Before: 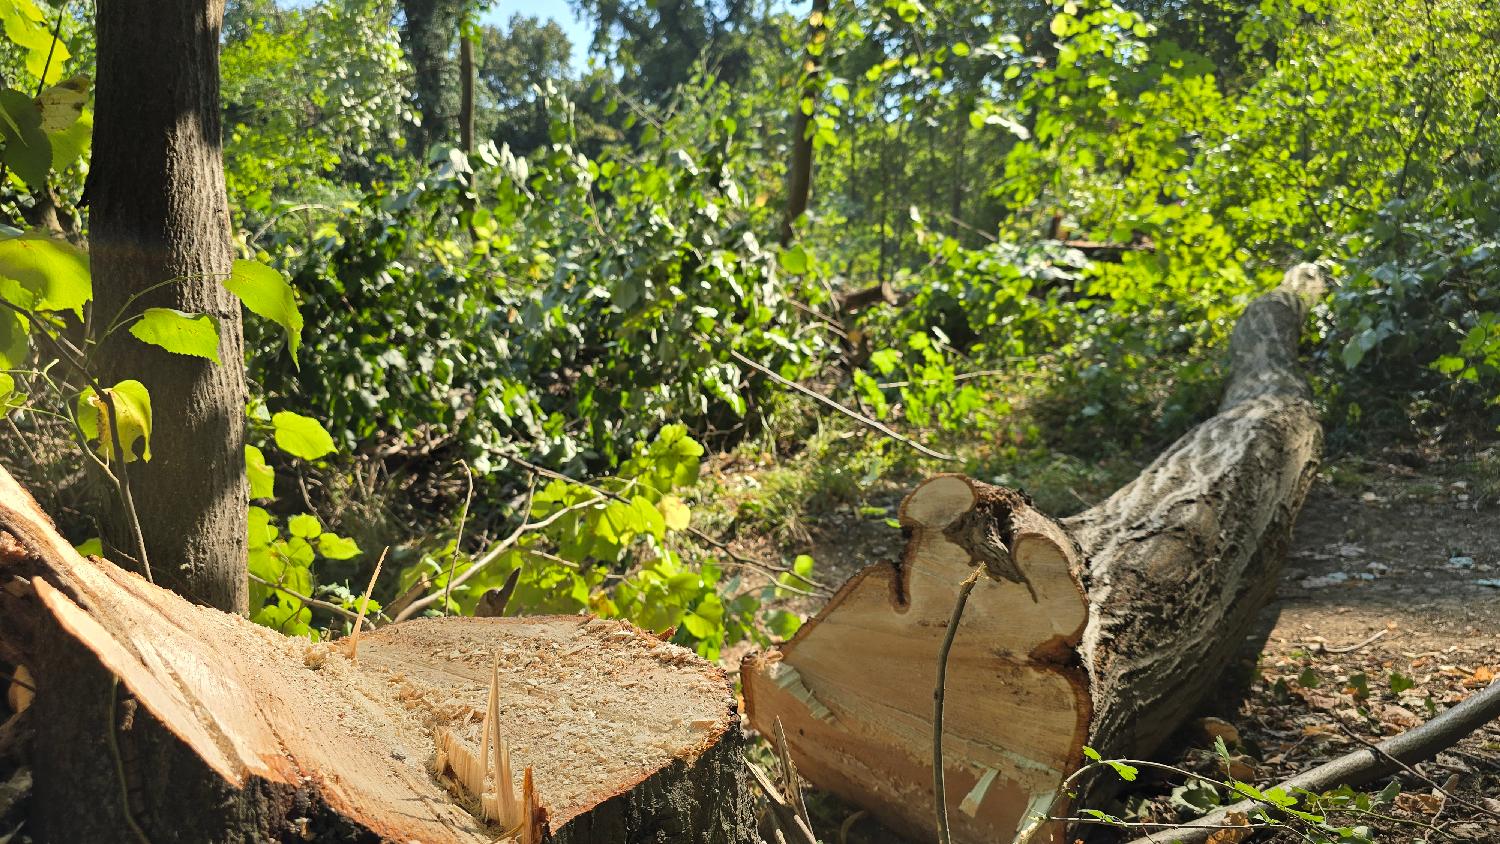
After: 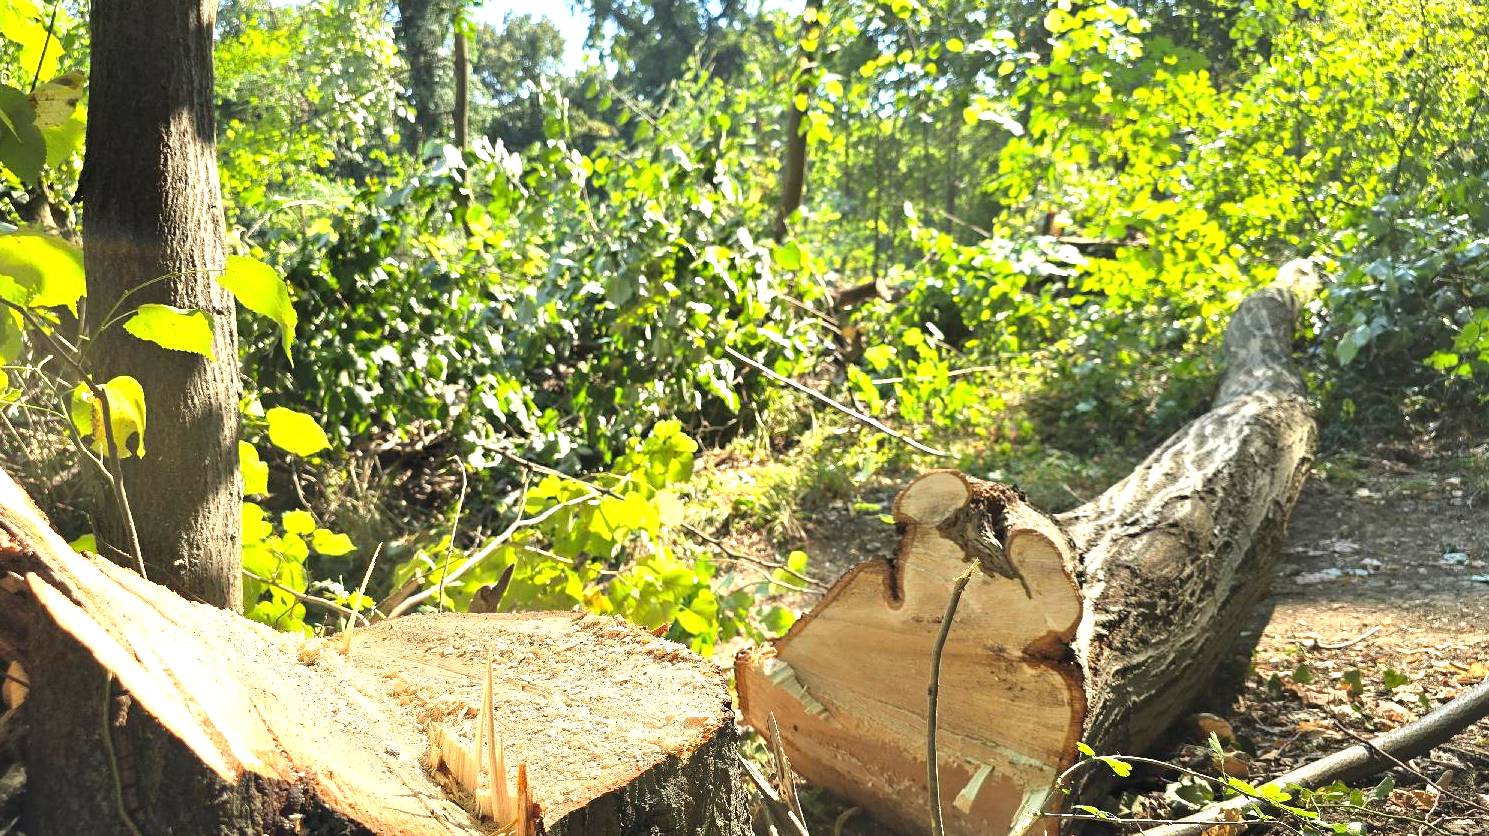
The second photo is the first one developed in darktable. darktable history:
exposure: black level correction 0, exposure 1.1 EV, compensate exposure bias true, compensate highlight preservation false
crop: left 0.434%, top 0.485%, right 0.244%, bottom 0.386%
